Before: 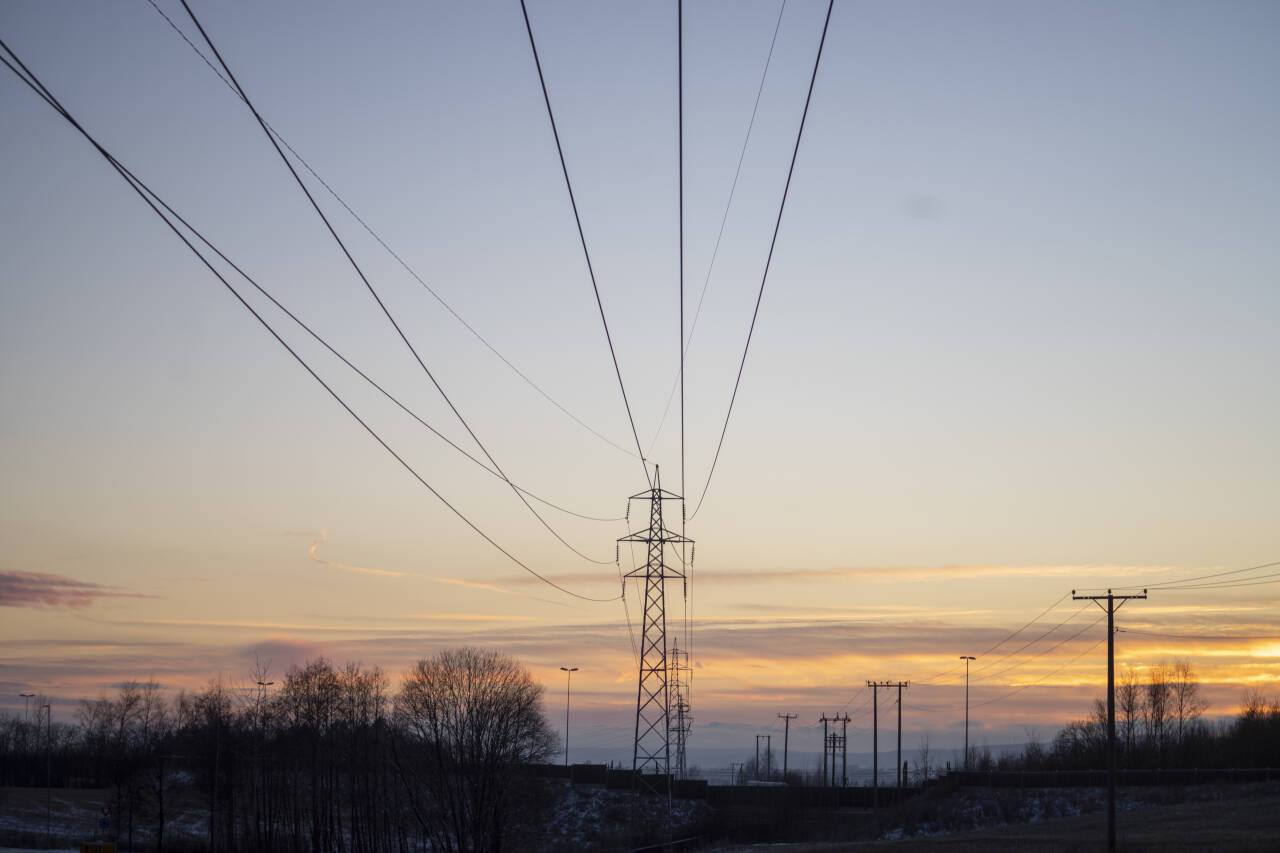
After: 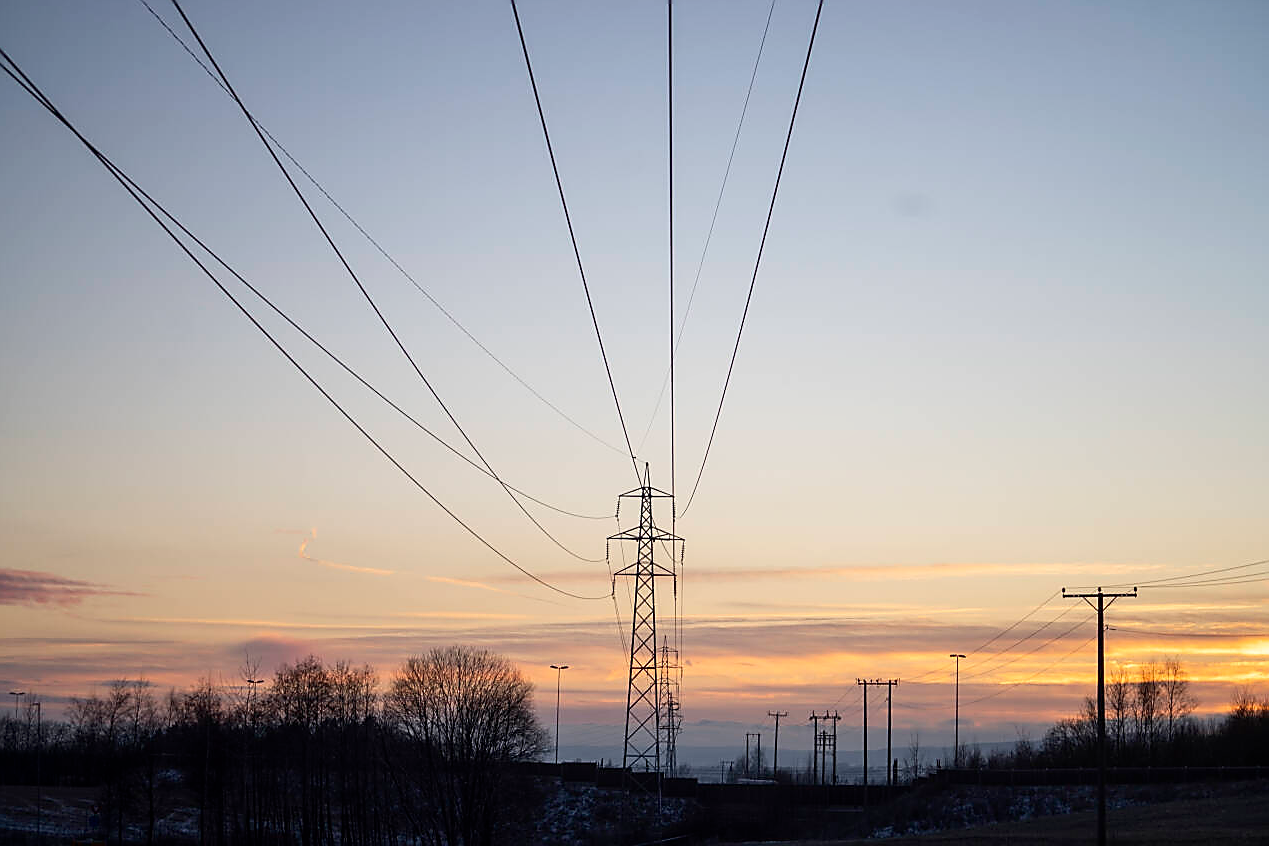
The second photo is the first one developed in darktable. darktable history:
crop and rotate: left 0.831%, top 0.408%, bottom 0.334%
shadows and highlights: shadows -28.61, highlights 30.22
sharpen: radius 1.41, amount 1.233, threshold 0.822
